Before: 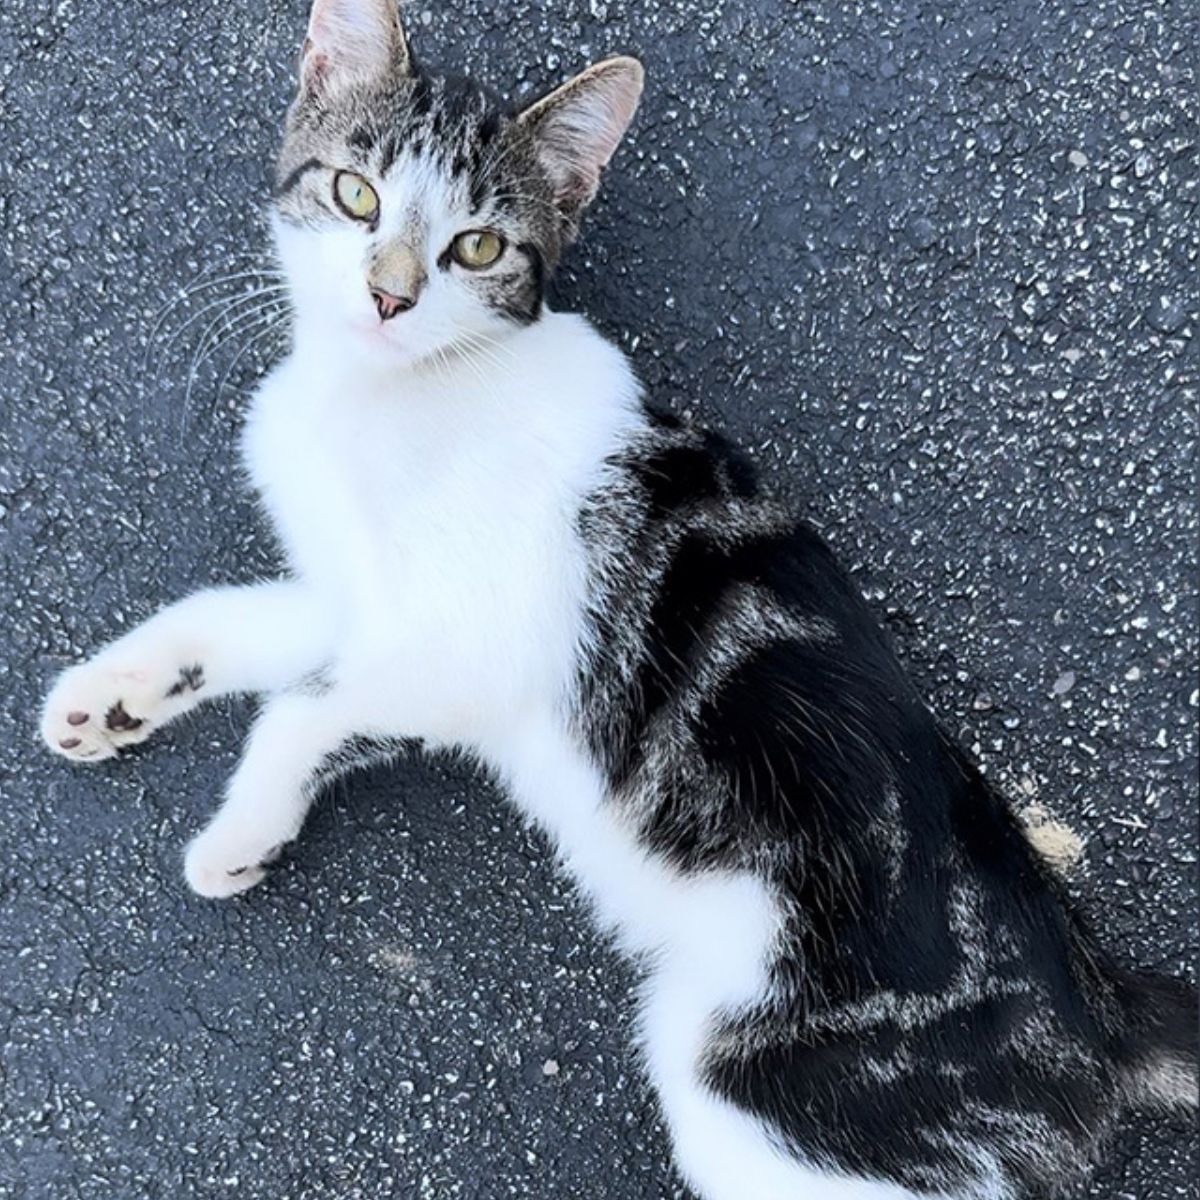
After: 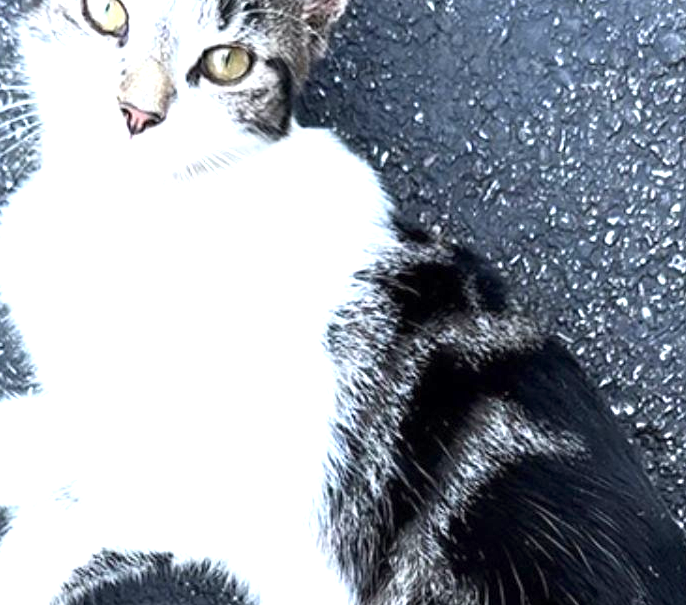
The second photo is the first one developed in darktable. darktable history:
crop: left 20.932%, top 15.471%, right 21.848%, bottom 34.081%
exposure: exposure 1 EV, compensate highlight preservation false
